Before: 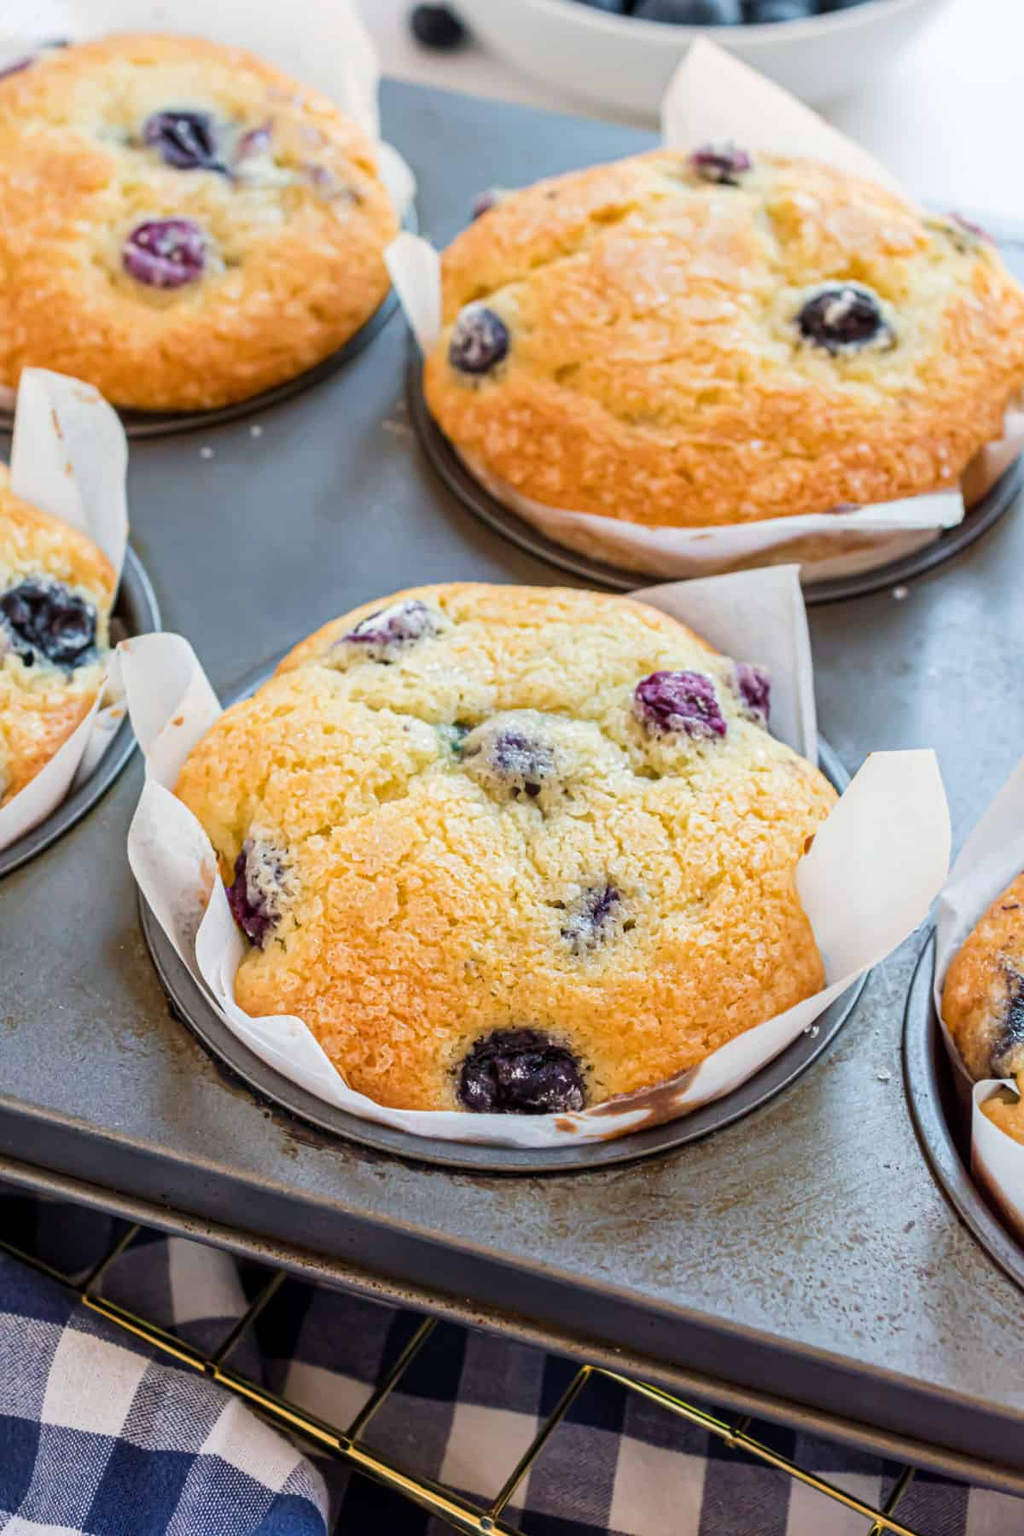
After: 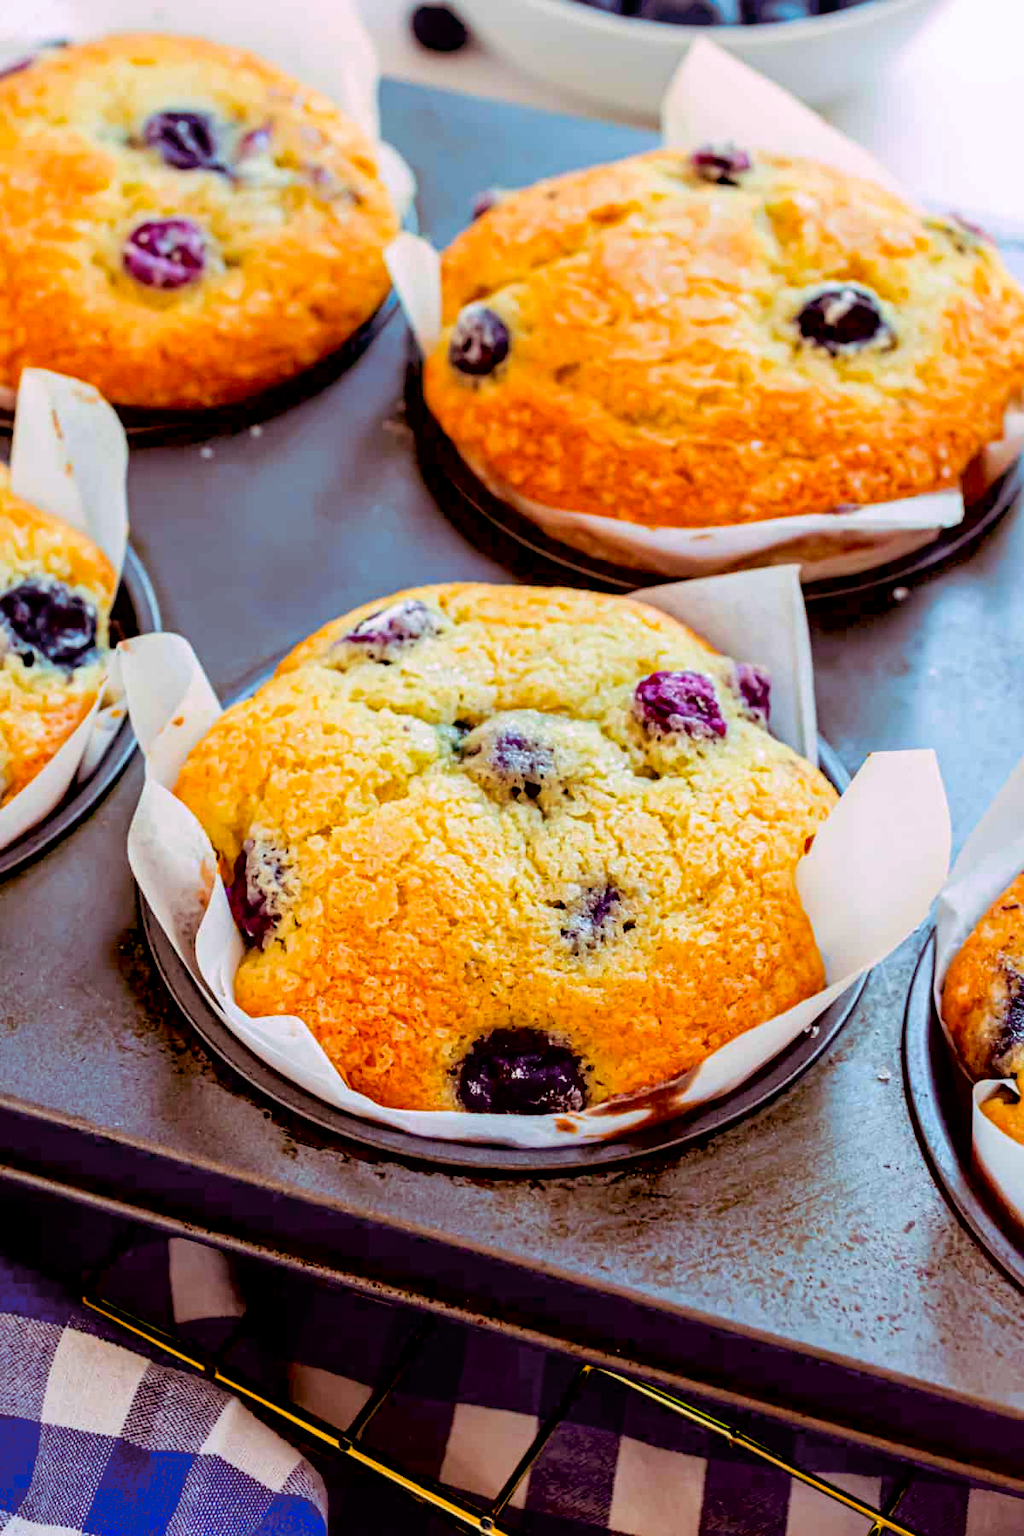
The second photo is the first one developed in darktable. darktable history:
exposure: black level correction 0.056, compensate highlight preservation false
split-toning: highlights › hue 298.8°, highlights › saturation 0.73, compress 41.76%
contrast brightness saturation: saturation 0.5
